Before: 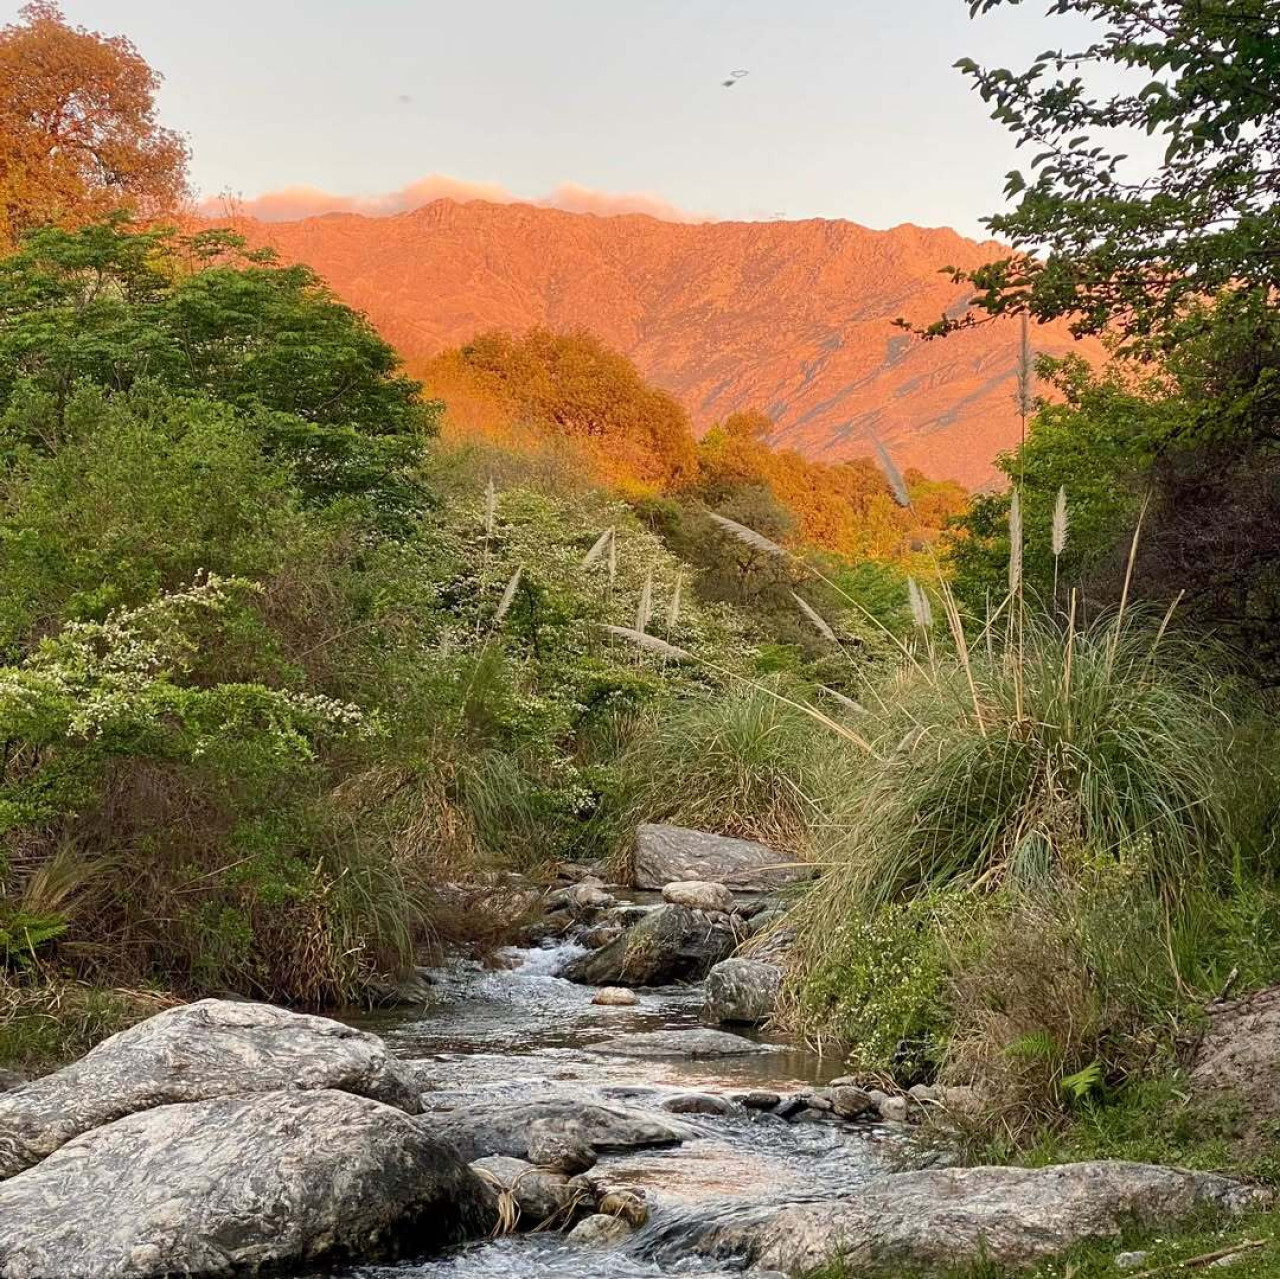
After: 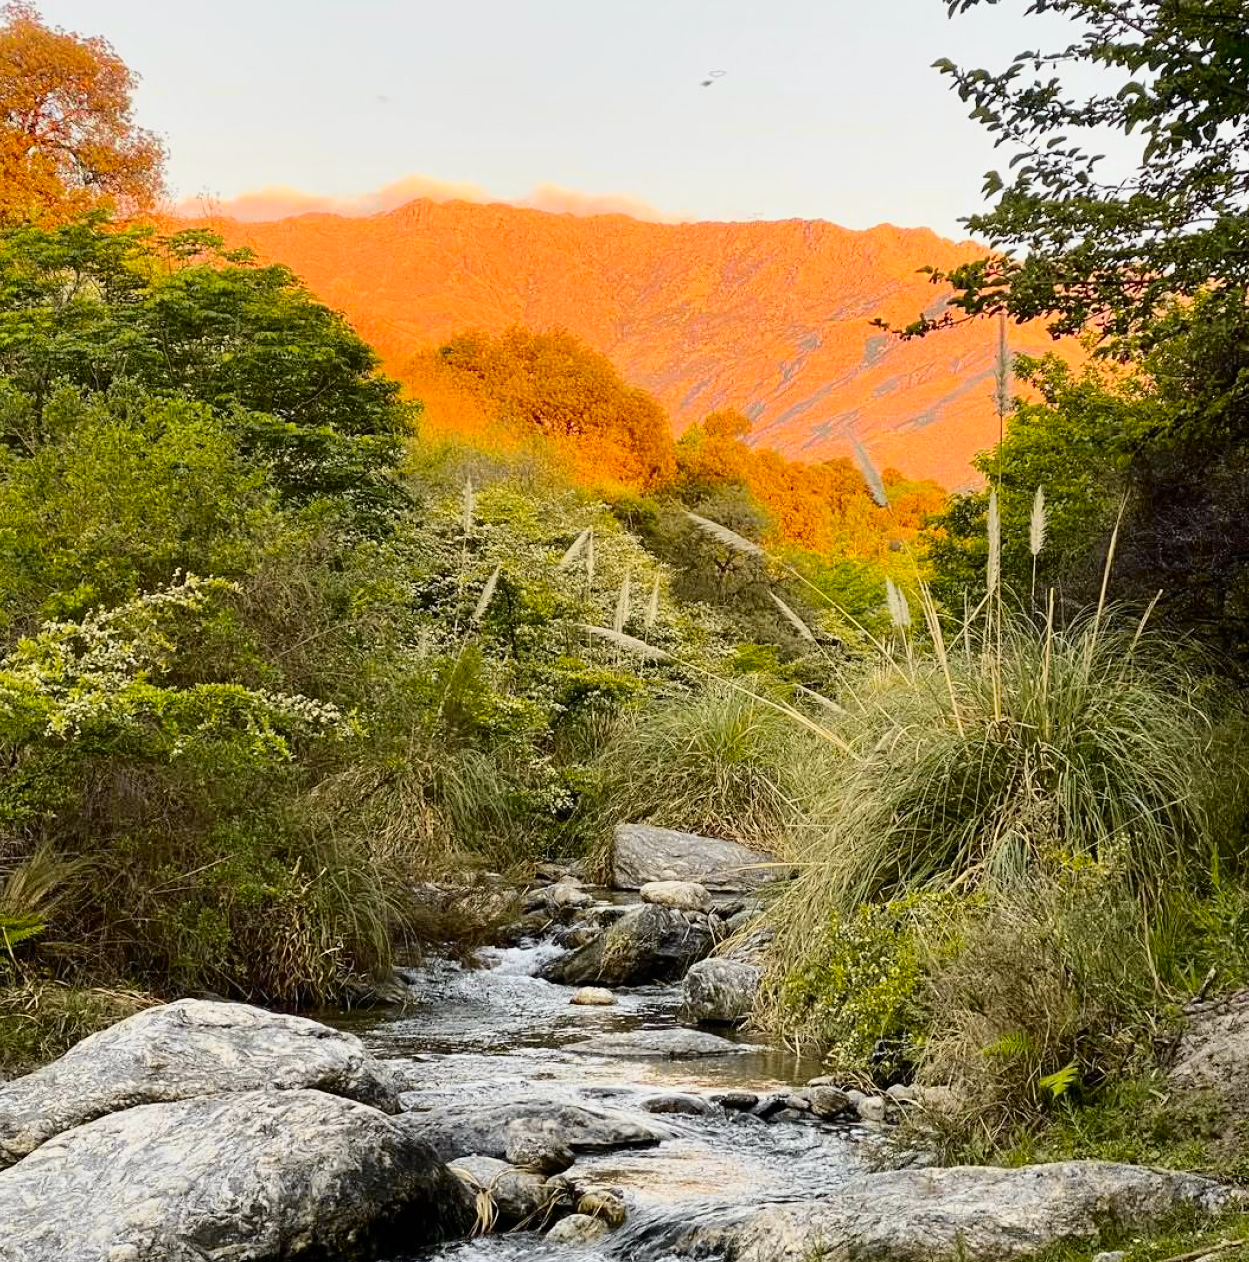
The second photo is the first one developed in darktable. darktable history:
crop and rotate: left 1.774%, right 0.633%, bottom 1.28%
tone curve: curves: ch0 [(0, 0) (0.136, 0.084) (0.346, 0.366) (0.489, 0.559) (0.66, 0.748) (0.849, 0.902) (1, 0.974)]; ch1 [(0, 0) (0.353, 0.344) (0.45, 0.46) (0.498, 0.498) (0.521, 0.512) (0.563, 0.559) (0.592, 0.605) (0.641, 0.673) (1, 1)]; ch2 [(0, 0) (0.333, 0.346) (0.375, 0.375) (0.424, 0.43) (0.476, 0.492) (0.502, 0.502) (0.524, 0.531) (0.579, 0.61) (0.612, 0.644) (0.641, 0.722) (1, 1)], color space Lab, independent channels, preserve colors none
white balance: red 0.986, blue 1.01
